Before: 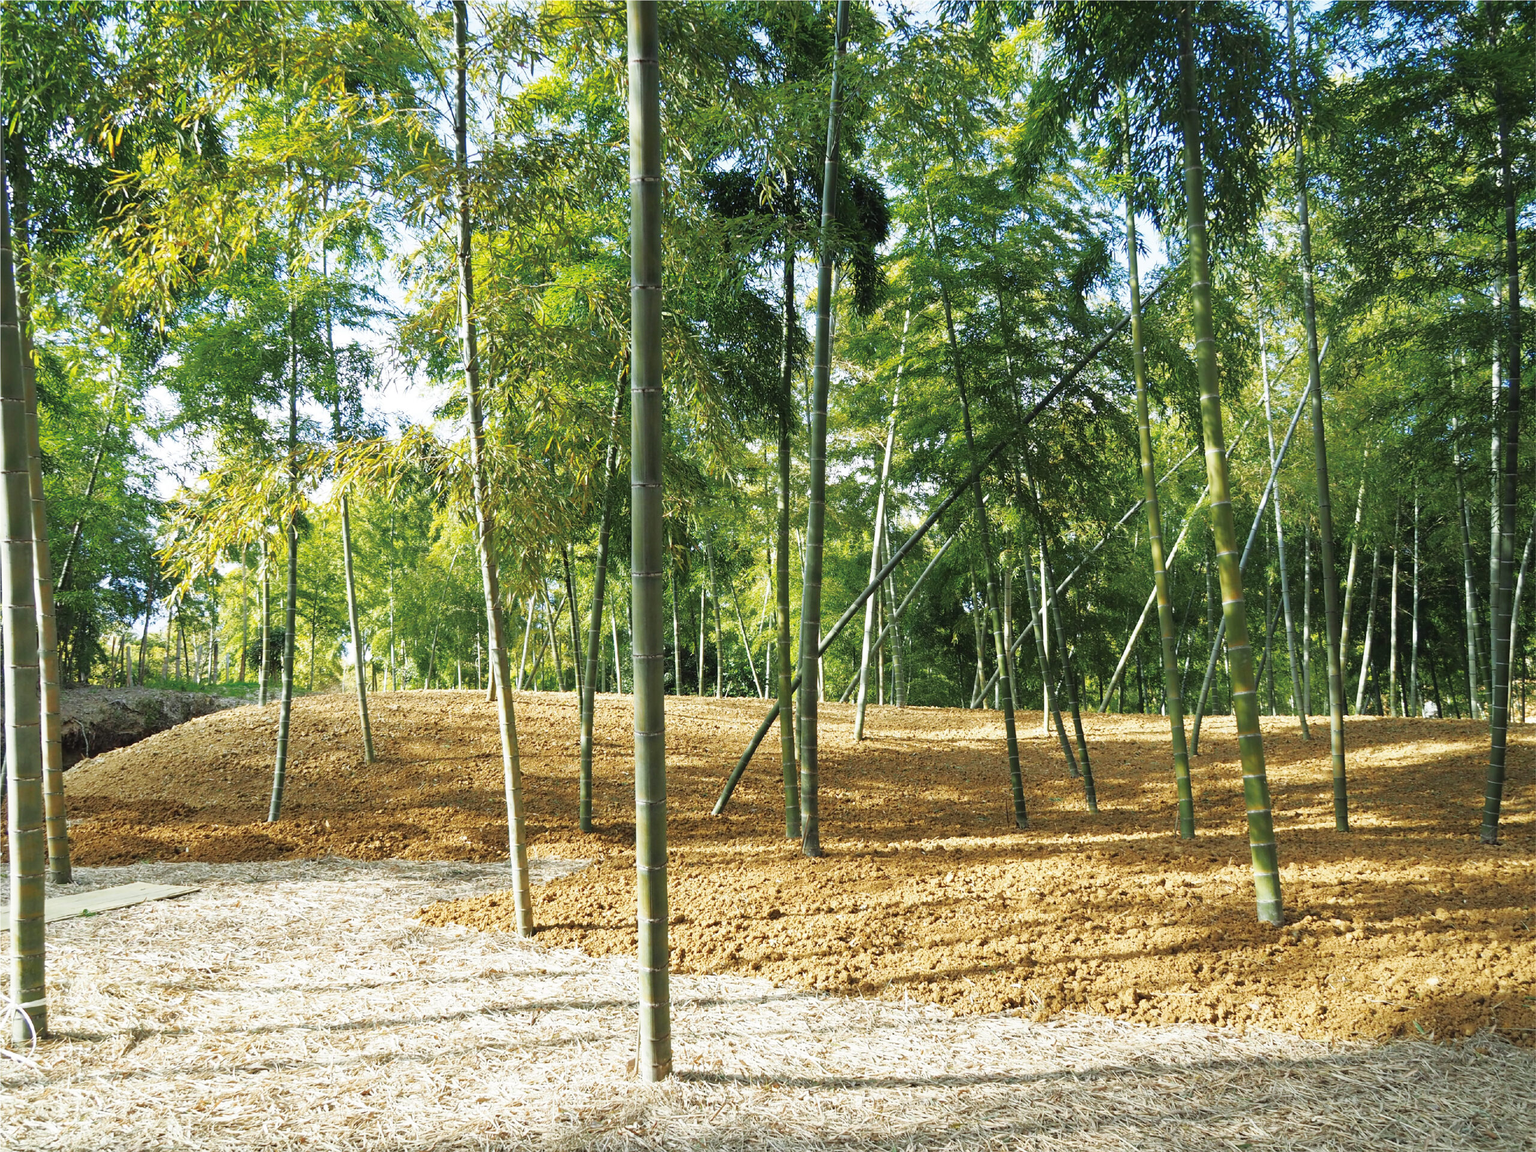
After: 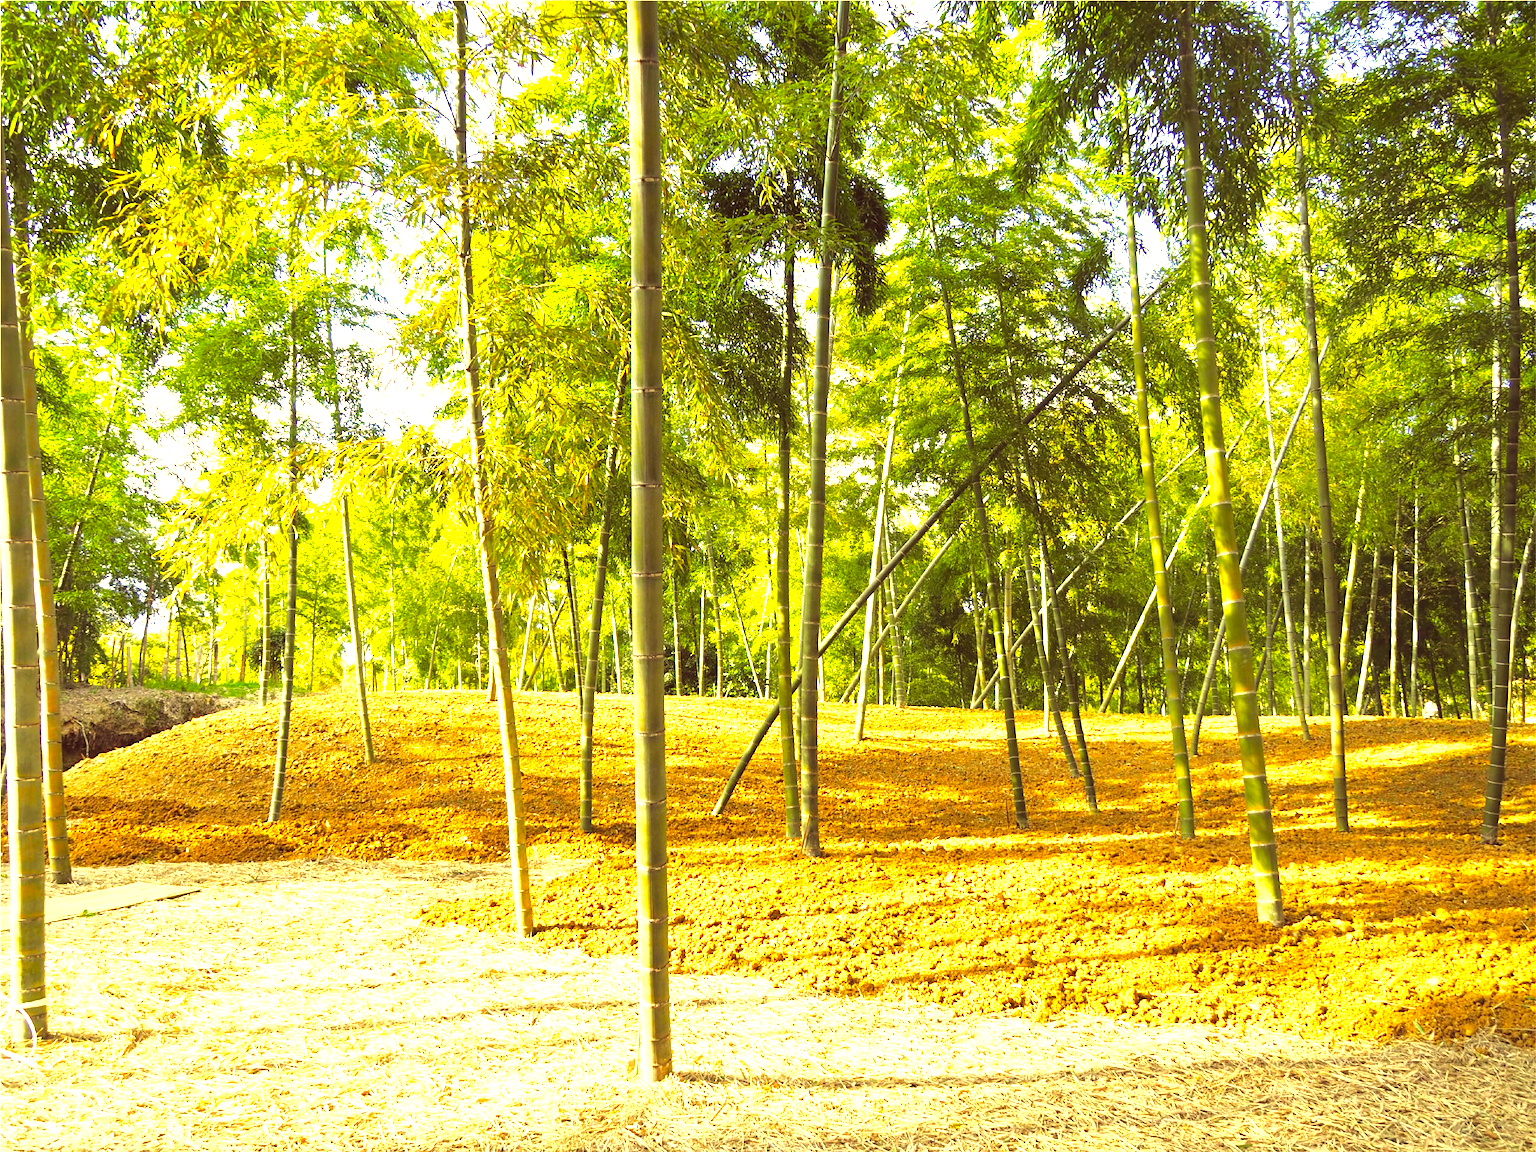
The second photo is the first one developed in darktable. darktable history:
color correction: highlights a* 10.12, highlights b* 39.04, shadows a* 14.62, shadows b* 3.37
contrast brightness saturation: contrast 0.04, saturation 0.16
exposure: black level correction 0, exposure 1.3 EV, compensate highlight preservation false
